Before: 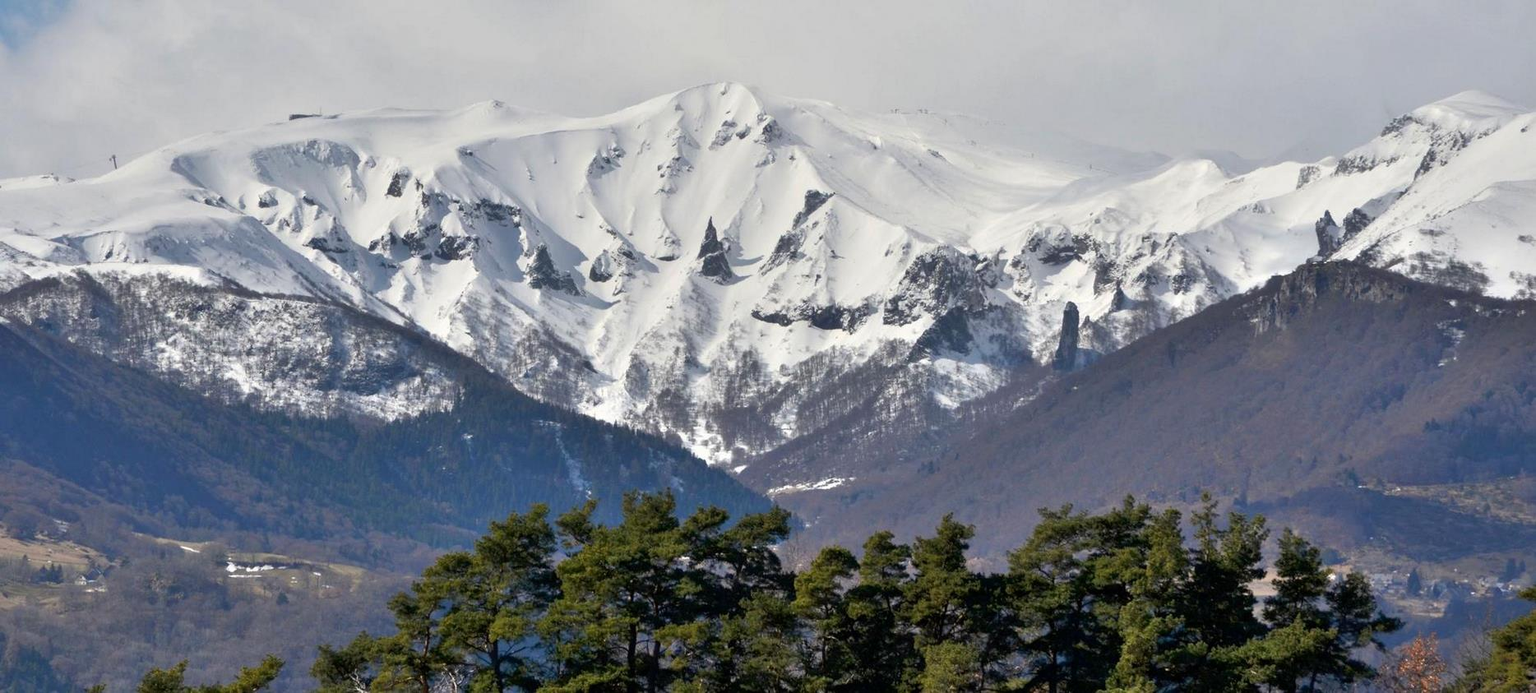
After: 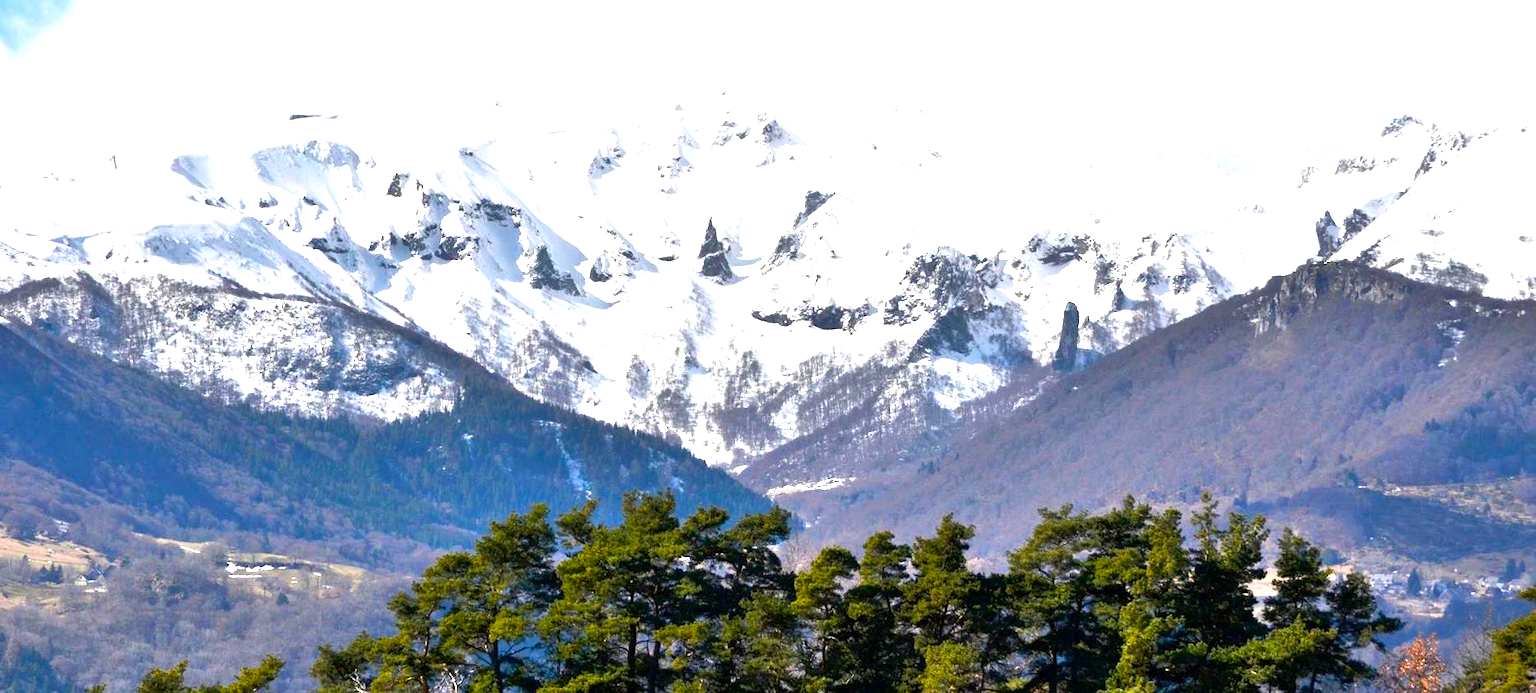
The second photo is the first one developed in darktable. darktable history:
color balance rgb: perceptual saturation grading › global saturation 28.343%, perceptual saturation grading › mid-tones 12.491%, perceptual saturation grading › shadows 10.93%, perceptual brilliance grading › global brilliance 29.75%, perceptual brilliance grading › highlights 11.841%, perceptual brilliance grading › mid-tones 23.395%
